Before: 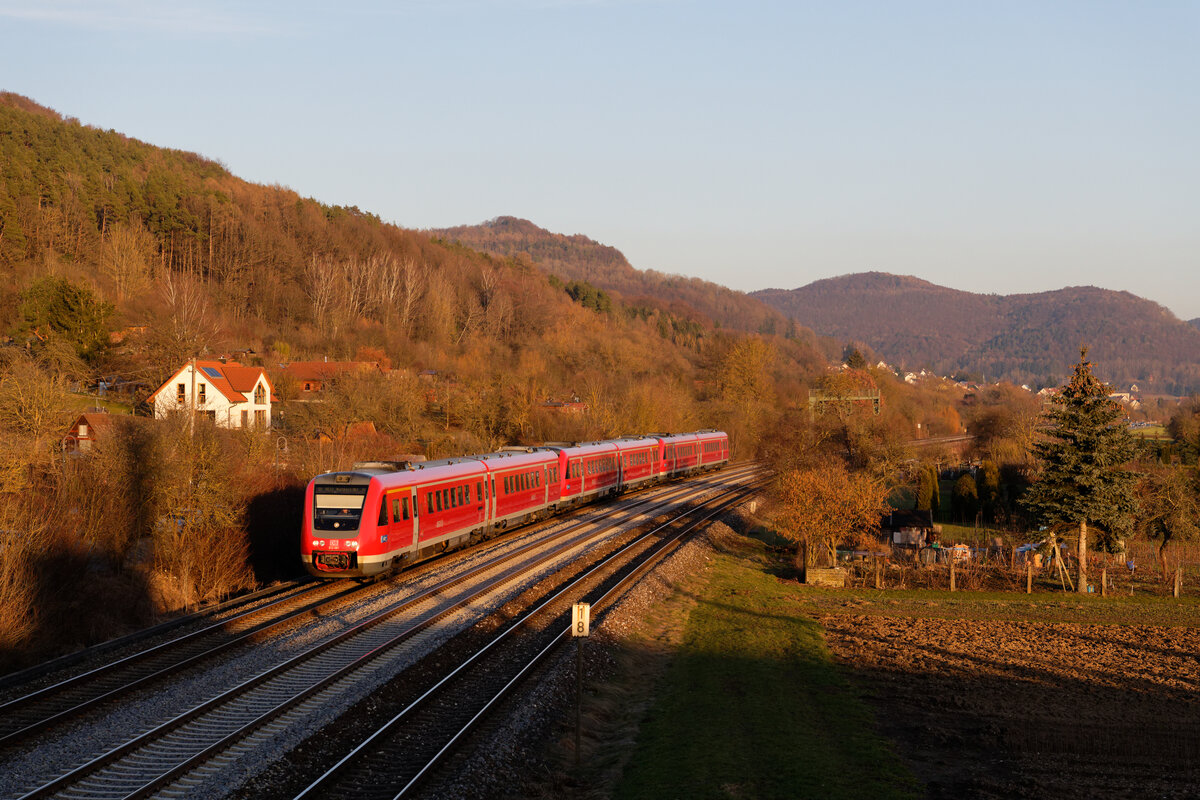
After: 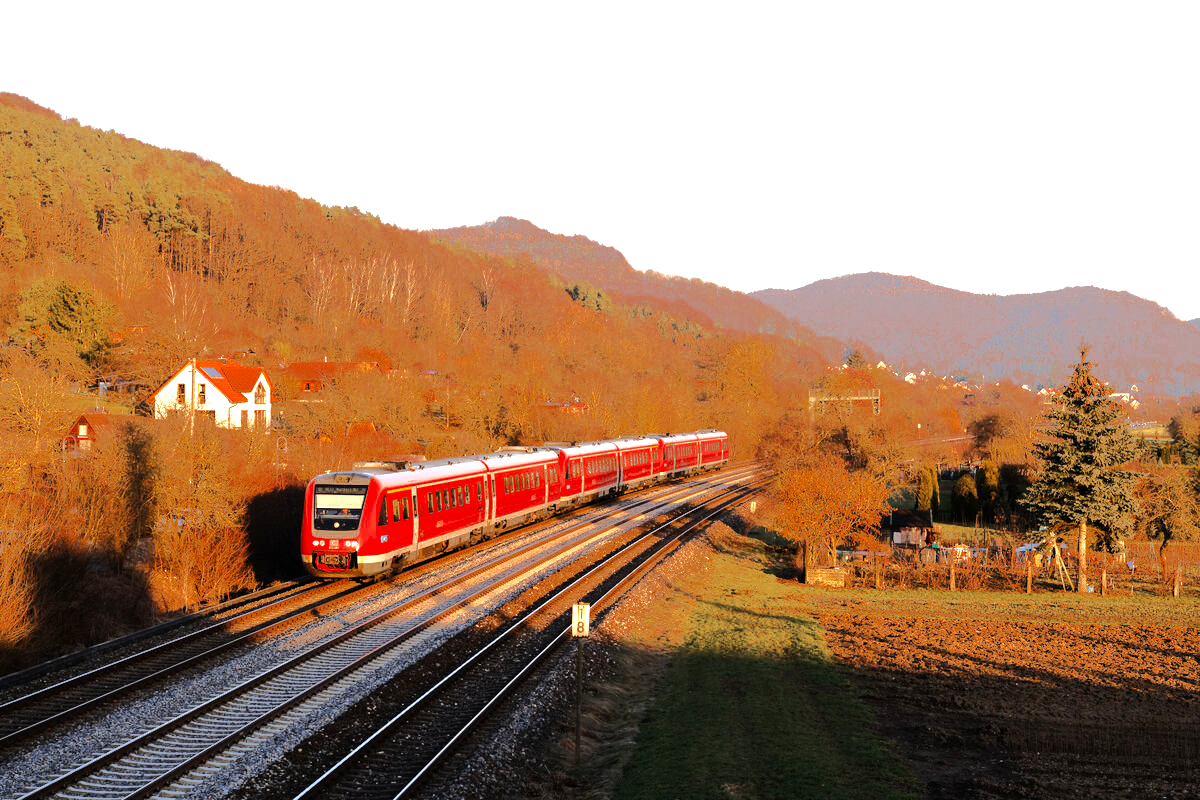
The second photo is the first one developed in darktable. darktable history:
color zones: curves: ch0 [(0, 0.5) (0.125, 0.4) (0.25, 0.5) (0.375, 0.4) (0.5, 0.4) (0.625, 0.6) (0.75, 0.6) (0.875, 0.5)]; ch1 [(0, 0.4) (0.125, 0.5) (0.25, 0.4) (0.375, 0.4) (0.5, 0.4) (0.625, 0.4) (0.75, 0.5) (0.875, 0.4)]; ch2 [(0, 0.6) (0.125, 0.5) (0.25, 0.5) (0.375, 0.6) (0.5, 0.6) (0.625, 0.5) (0.75, 0.5) (0.875, 0.5)]
tone equalizer: -8 EV -0.524 EV, -7 EV -0.333 EV, -6 EV -0.063 EV, -5 EV 0.405 EV, -4 EV 0.975 EV, -3 EV 0.8 EV, -2 EV -0.009 EV, -1 EV 0.134 EV, +0 EV -0.012 EV, edges refinement/feathering 500, mask exposure compensation -1.57 EV, preserve details no
exposure: exposure 1.24 EV, compensate exposure bias true, compensate highlight preservation false
